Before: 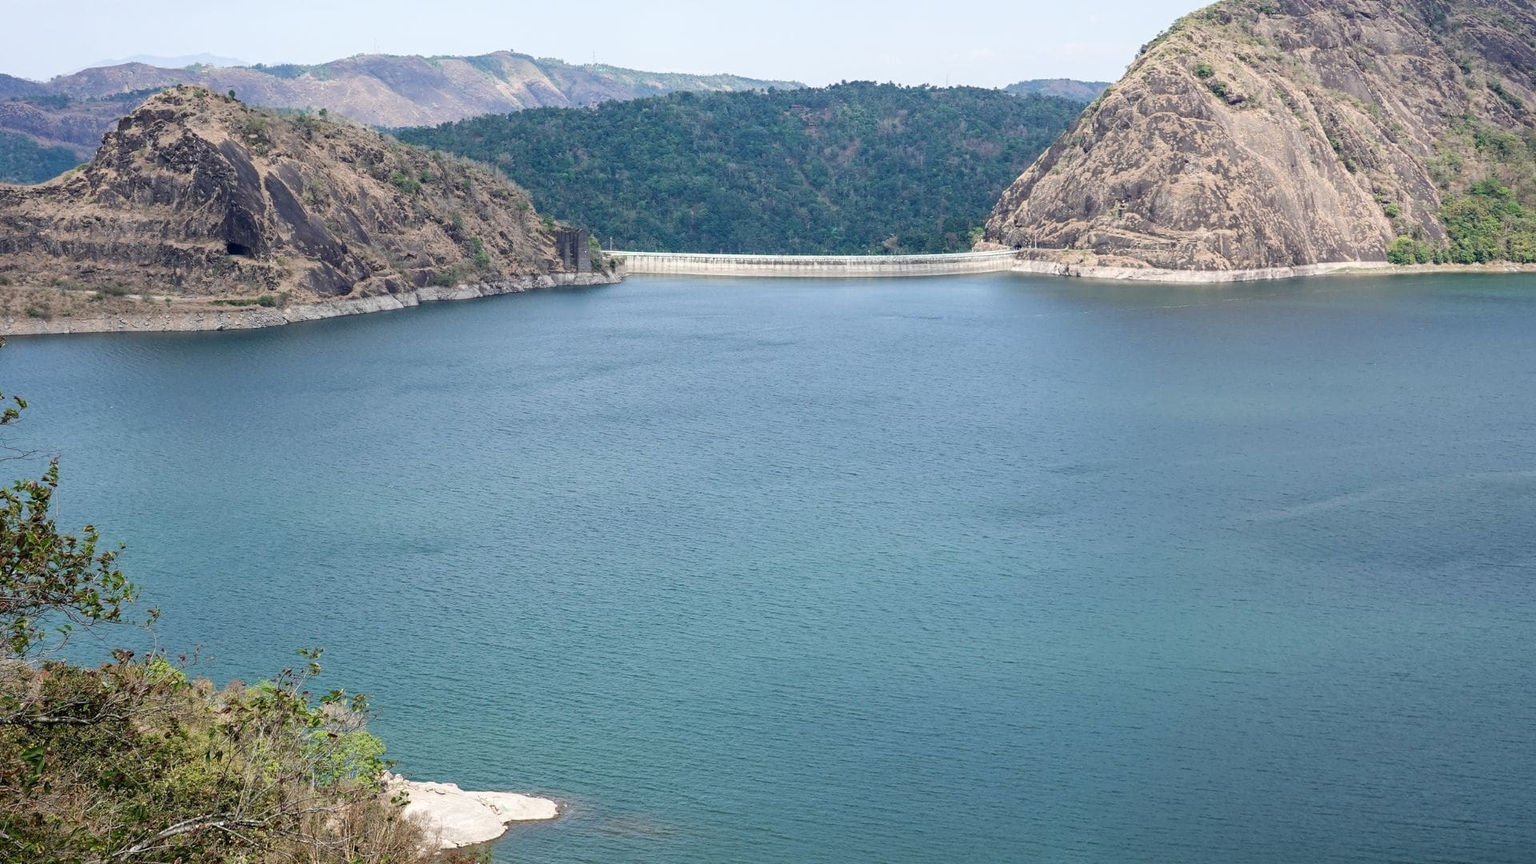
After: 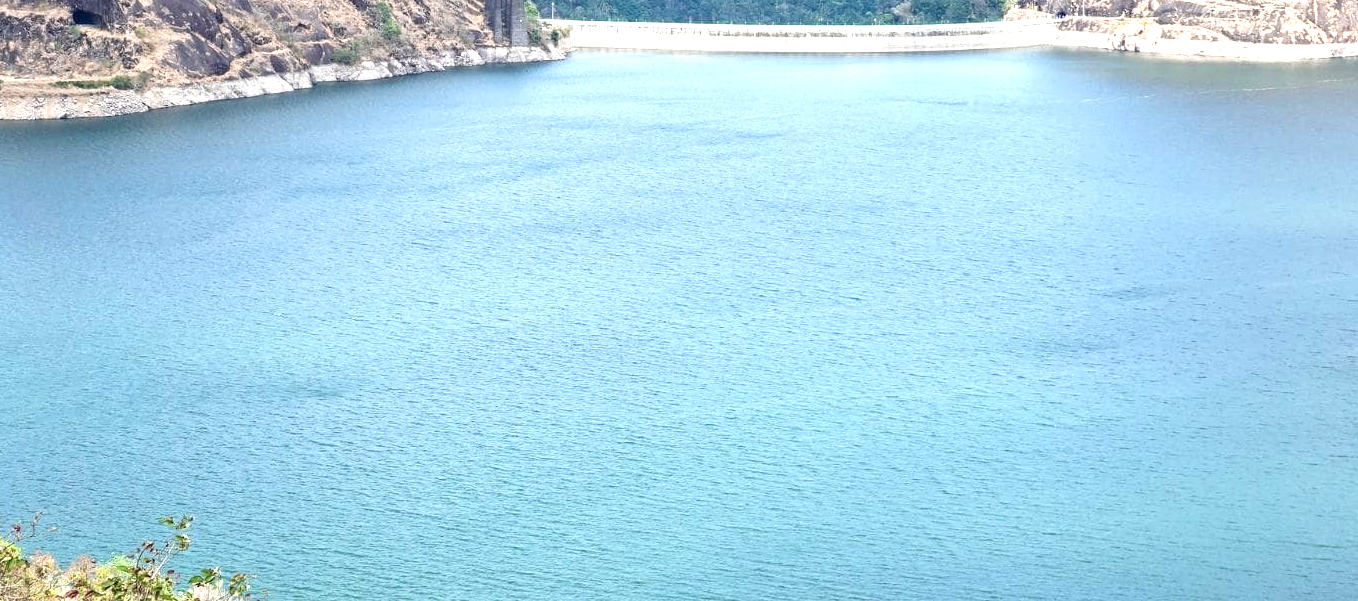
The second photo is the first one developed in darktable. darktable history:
exposure: exposure 1.211 EV, compensate exposure bias true, compensate highlight preservation false
crop: left 11.002%, top 27.268%, right 18.246%, bottom 17.02%
